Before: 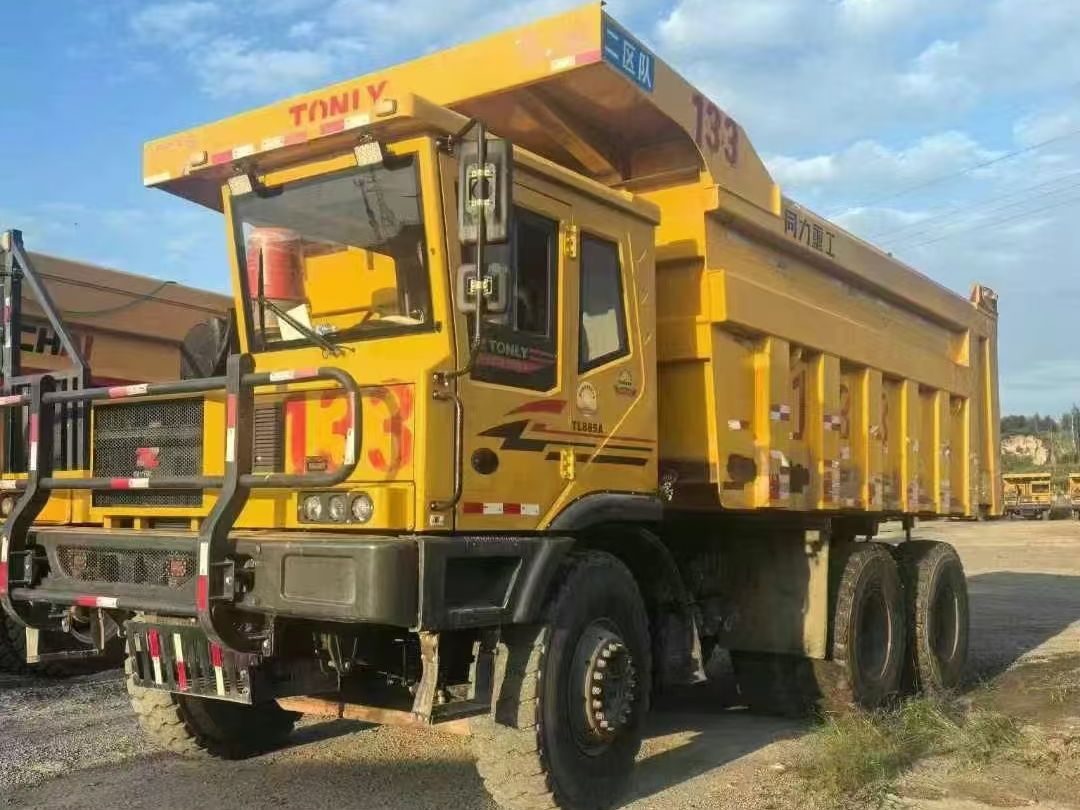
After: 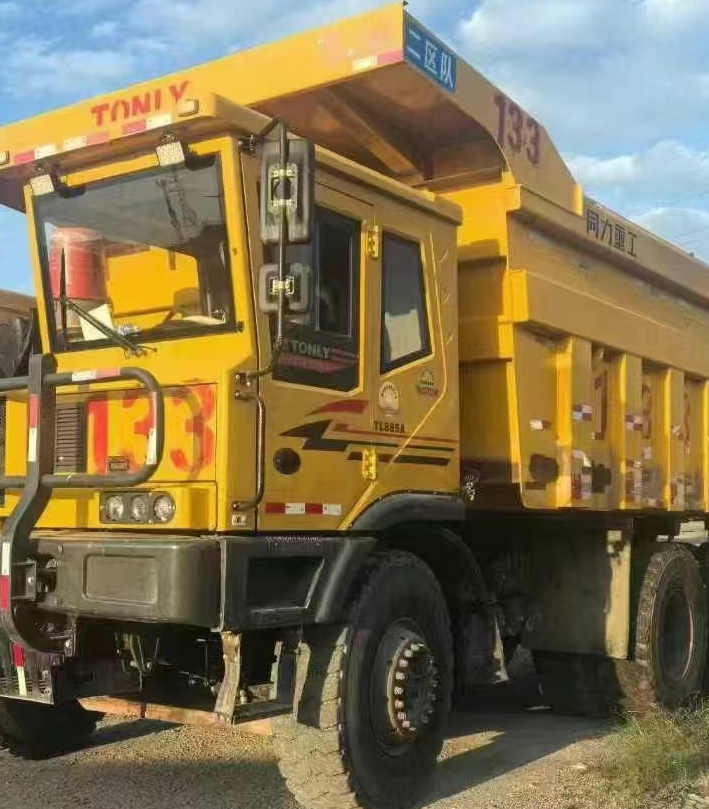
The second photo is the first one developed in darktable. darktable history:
crop and rotate: left 18.417%, right 15.849%
